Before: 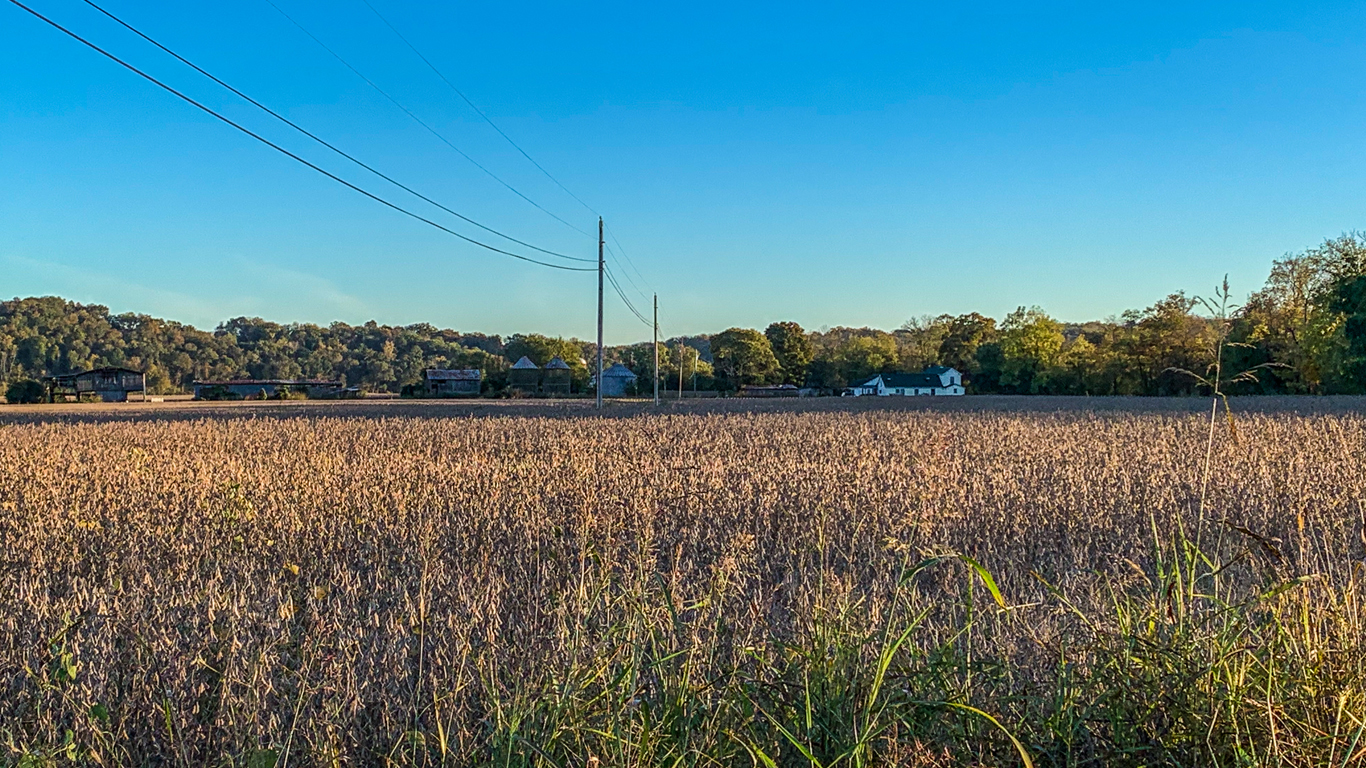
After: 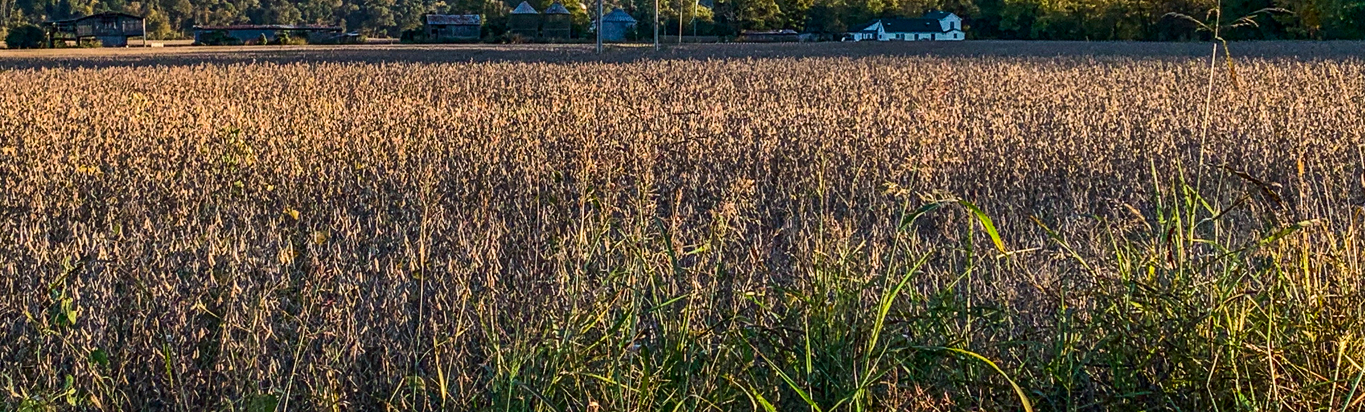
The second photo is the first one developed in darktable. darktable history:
contrast brightness saturation: contrast 0.155, brightness -0.007, saturation 0.101
crop and rotate: top 46.236%, right 0.016%
